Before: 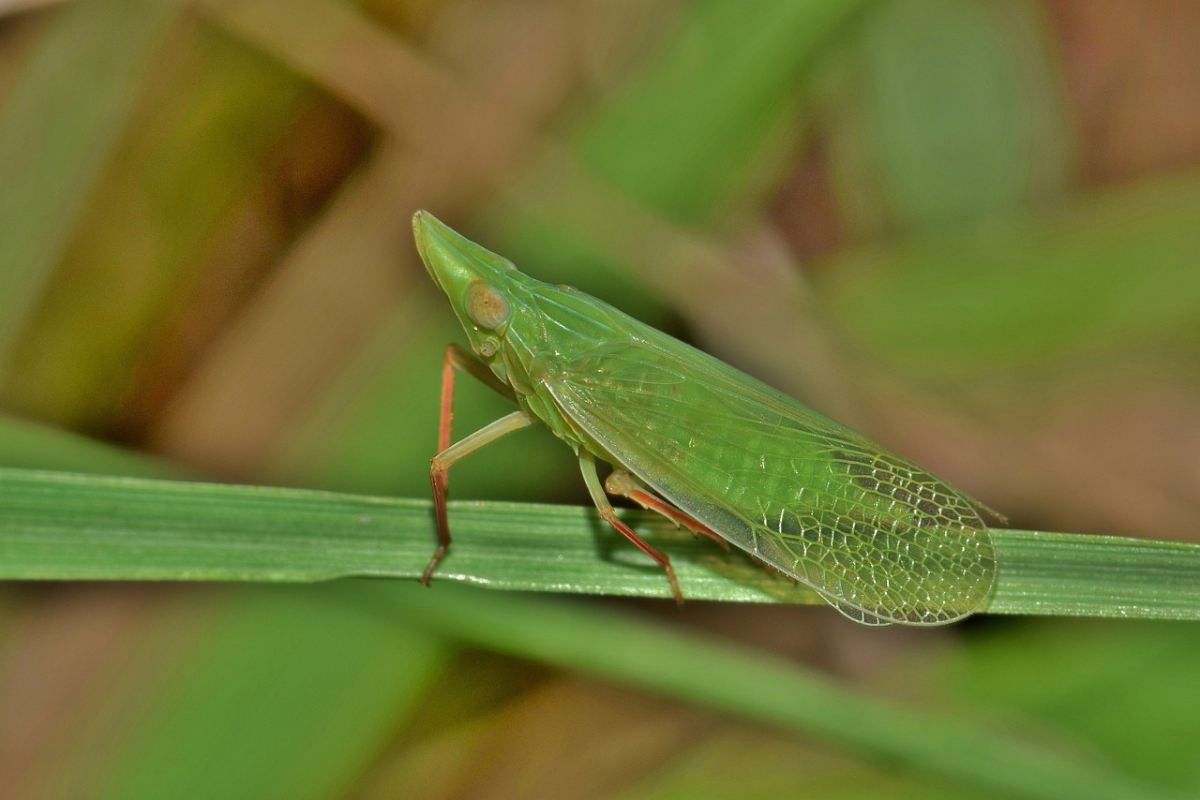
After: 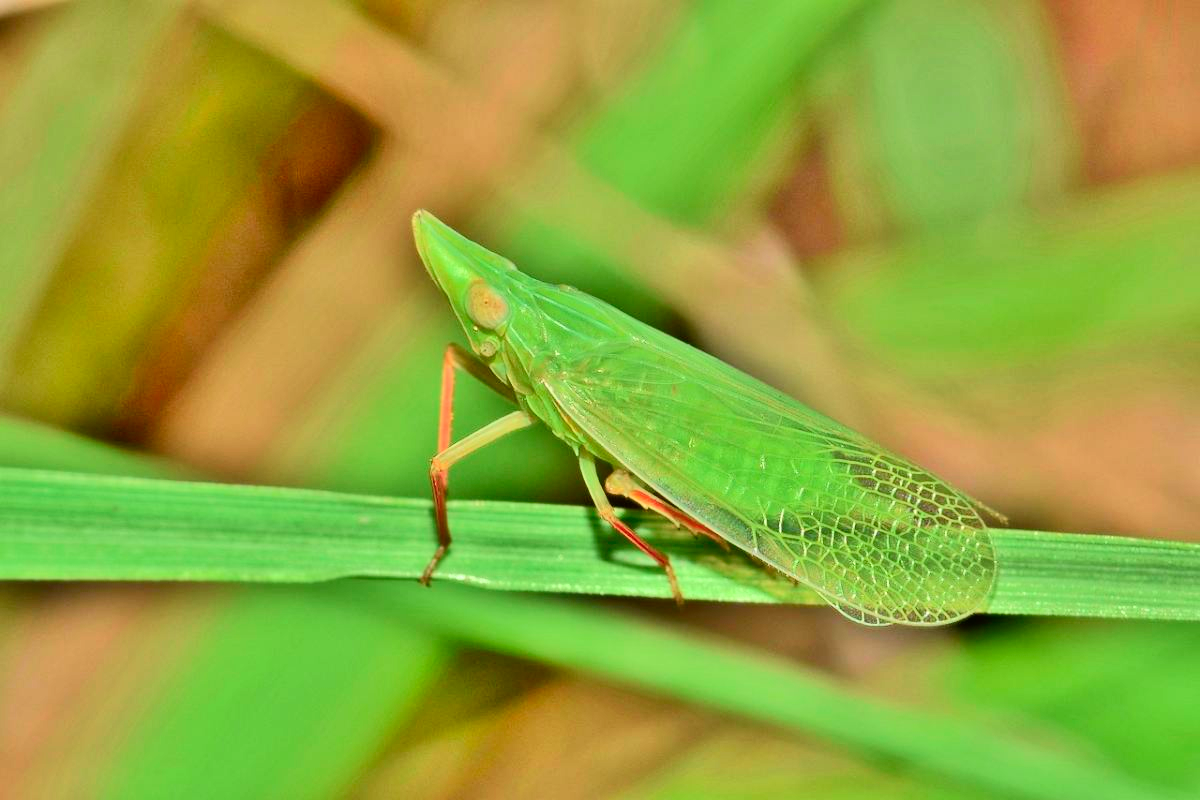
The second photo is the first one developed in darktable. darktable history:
tone curve: curves: ch0 [(0, 0.013) (0.054, 0.018) (0.205, 0.191) (0.289, 0.292) (0.39, 0.424) (0.493, 0.551) (0.666, 0.743) (0.795, 0.841) (1, 0.998)]; ch1 [(0, 0) (0.385, 0.343) (0.439, 0.415) (0.494, 0.495) (0.501, 0.501) (0.51, 0.509) (0.54, 0.552) (0.586, 0.614) (0.66, 0.706) (0.783, 0.804) (1, 1)]; ch2 [(0, 0) (0.32, 0.281) (0.403, 0.399) (0.441, 0.428) (0.47, 0.469) (0.498, 0.496) (0.524, 0.538) (0.566, 0.579) (0.633, 0.665) (0.7, 0.711) (1, 1)], color space Lab, independent channels, preserve colors none
contrast brightness saturation: contrast 0.239, brightness 0.245, saturation 0.377
